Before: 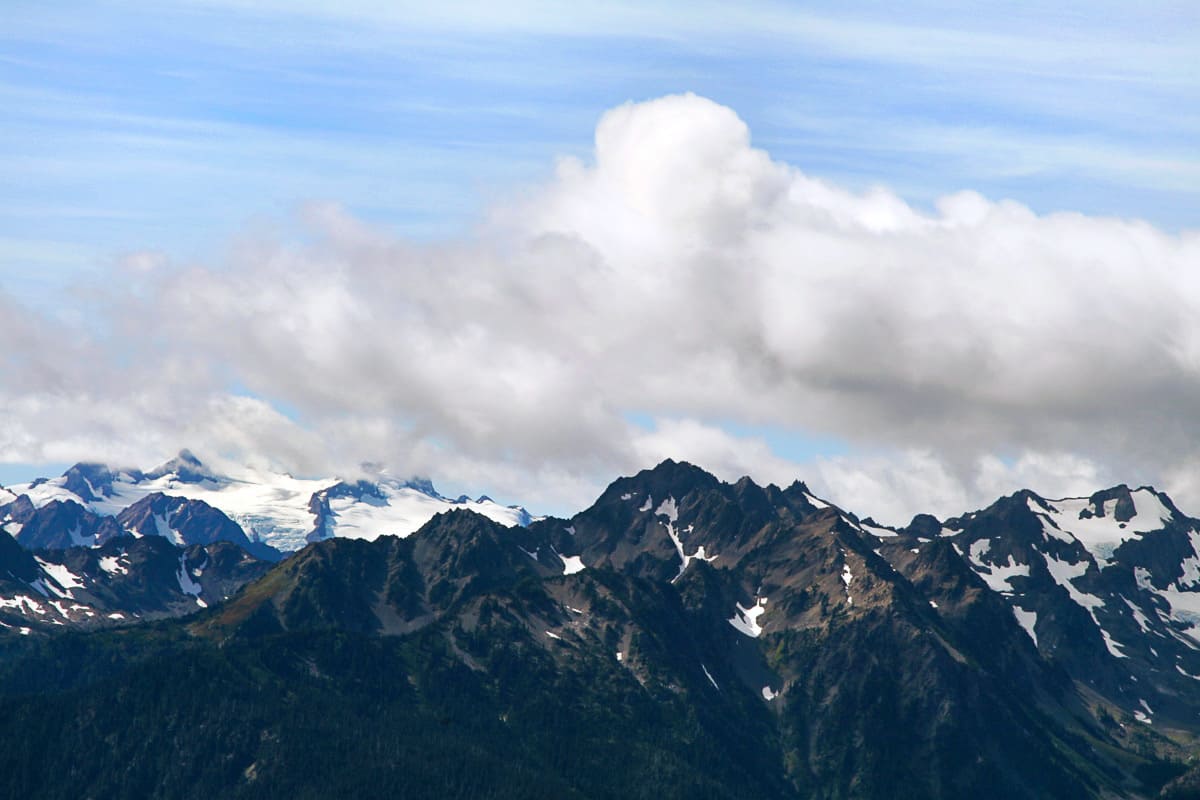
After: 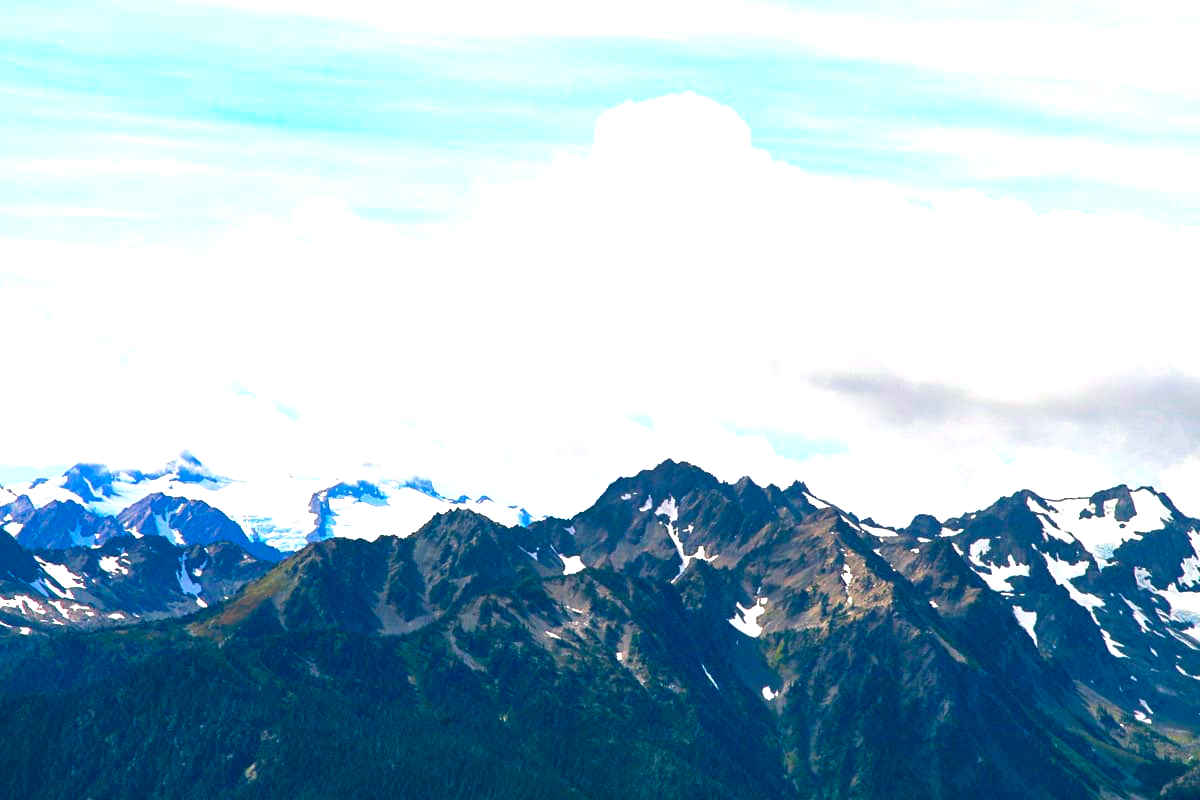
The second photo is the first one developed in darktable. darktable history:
color balance rgb: linear chroma grading › global chroma 15%, perceptual saturation grading › global saturation 30%
exposure: black level correction 0, exposure 1.2 EV, compensate exposure bias true, compensate highlight preservation false
